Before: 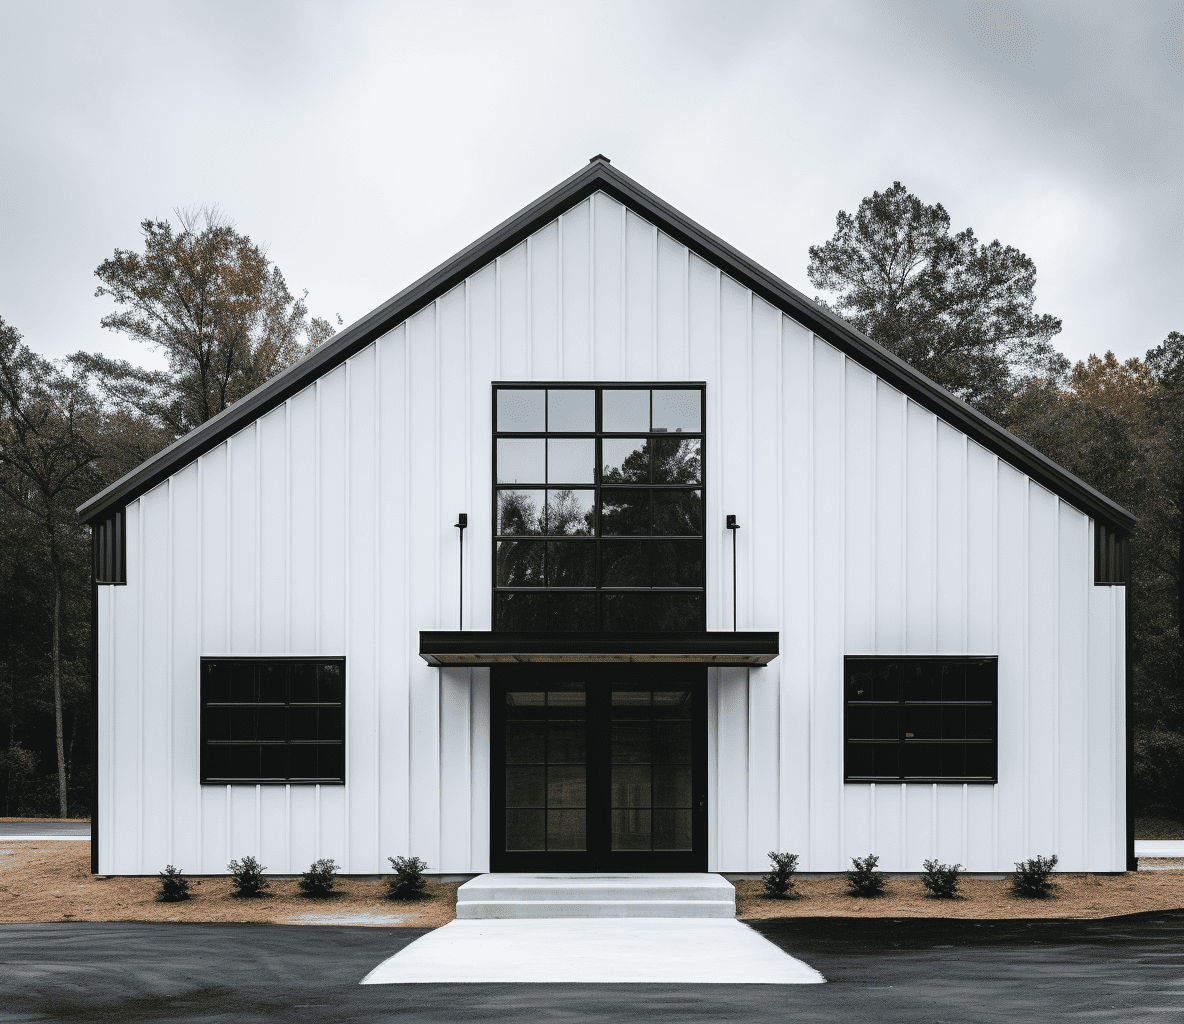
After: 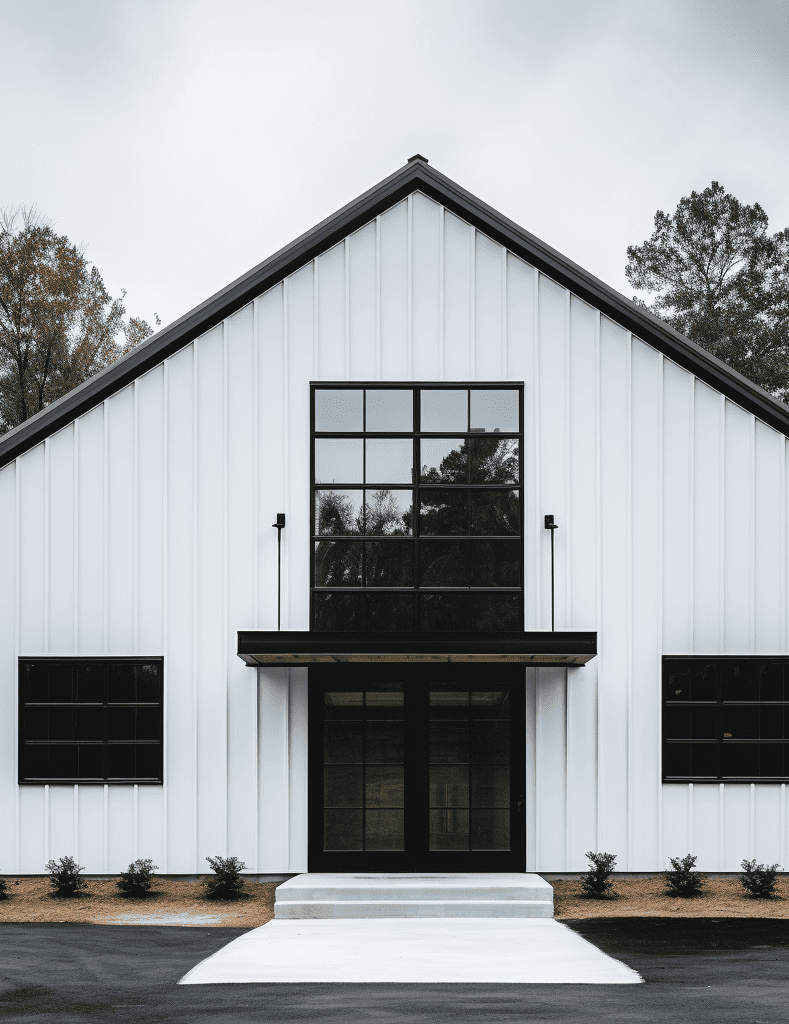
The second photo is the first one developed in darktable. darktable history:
crop: left 15.419%, right 17.914%
shadows and highlights: shadows 20.55, highlights -20.99, soften with gaussian
